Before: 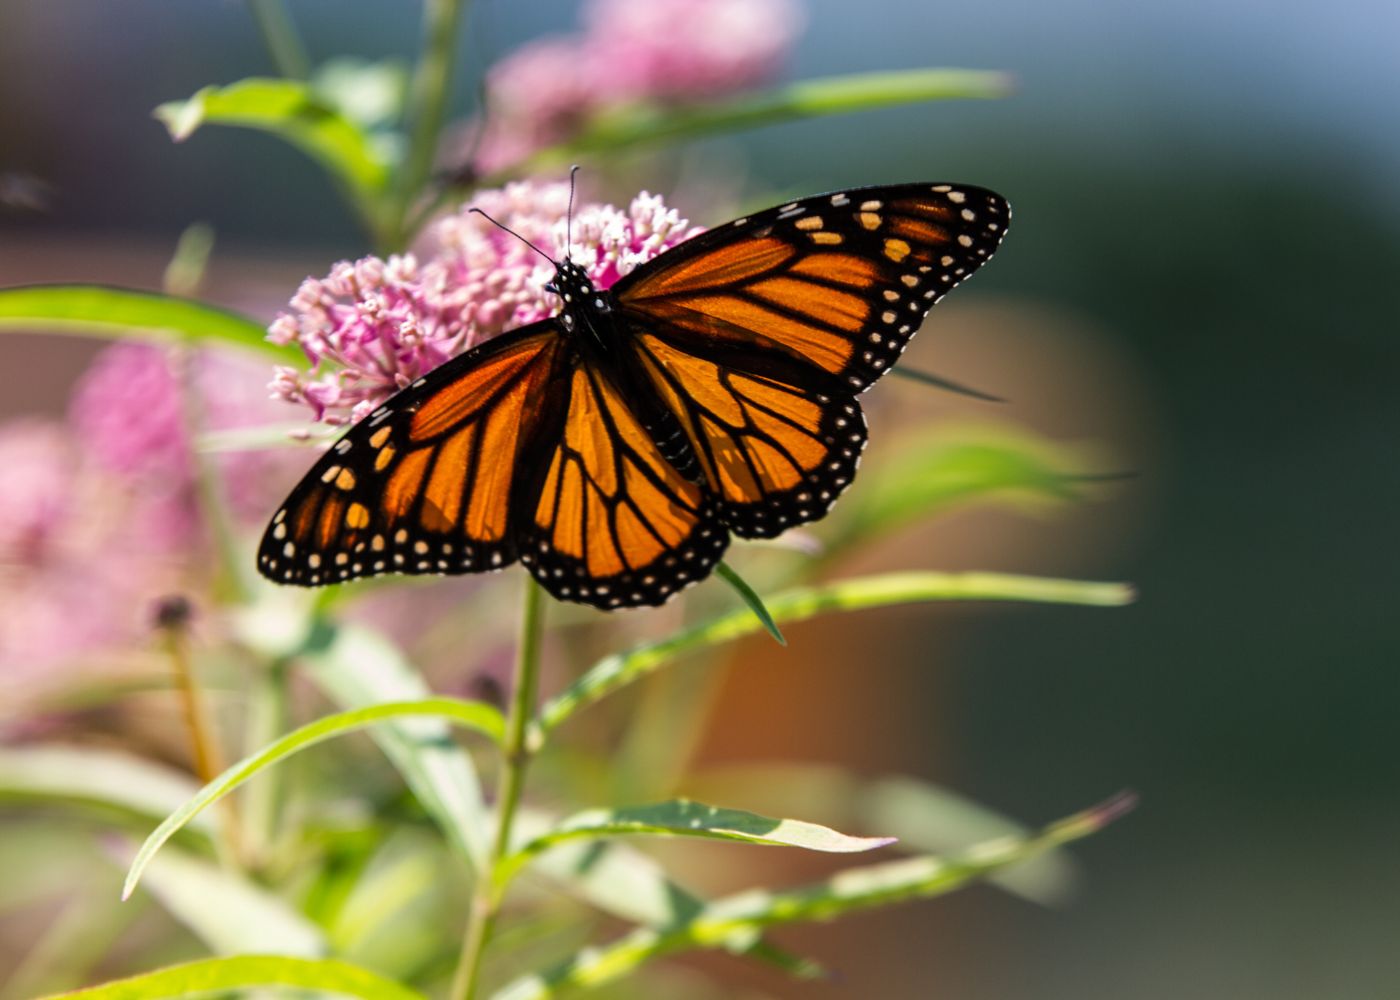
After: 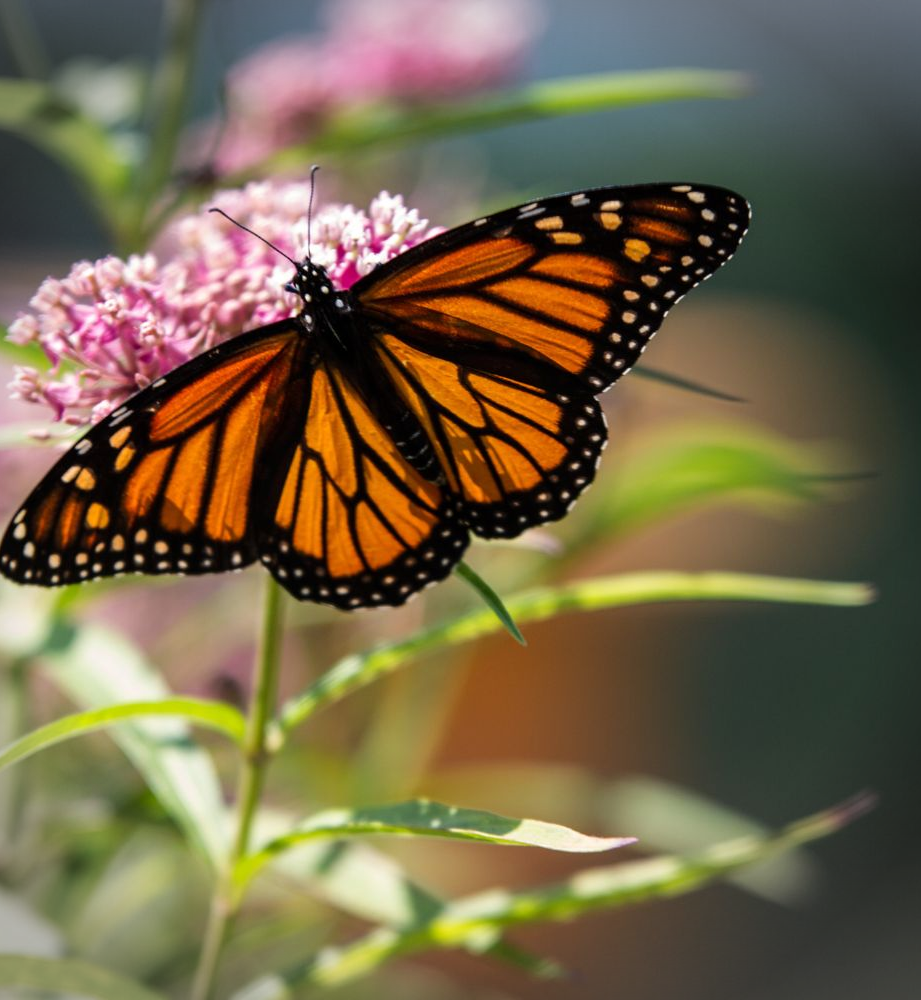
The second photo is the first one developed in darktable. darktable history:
crop and rotate: left 18.642%, right 15.556%
vignetting: fall-off start 87.57%, fall-off radius 25.08%
